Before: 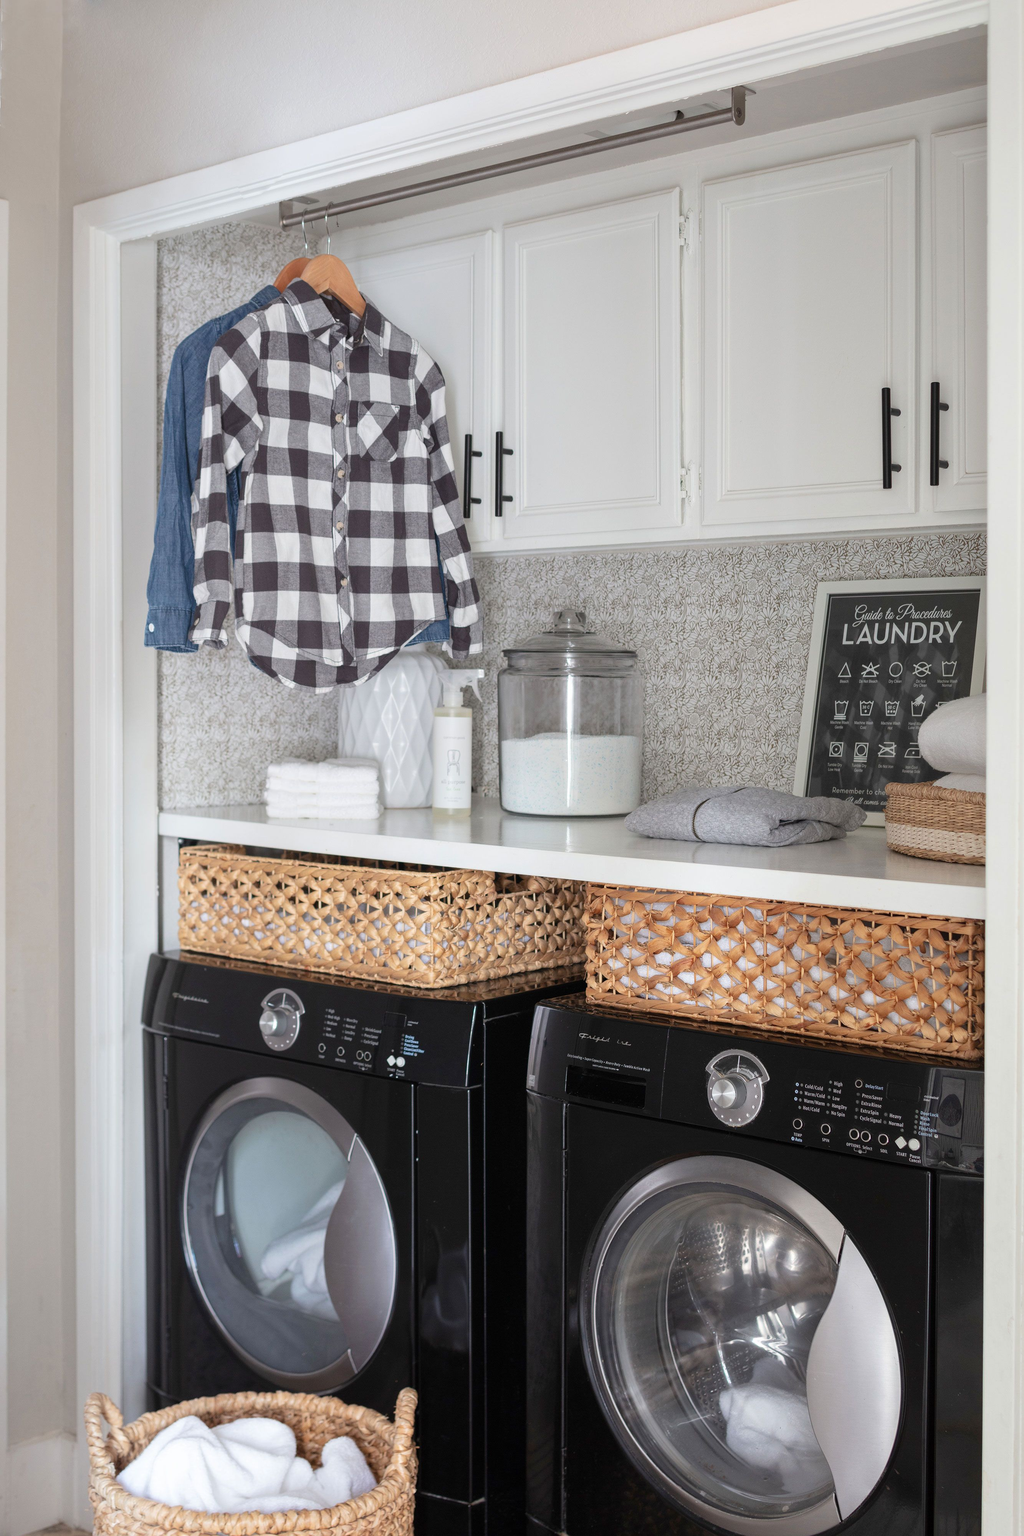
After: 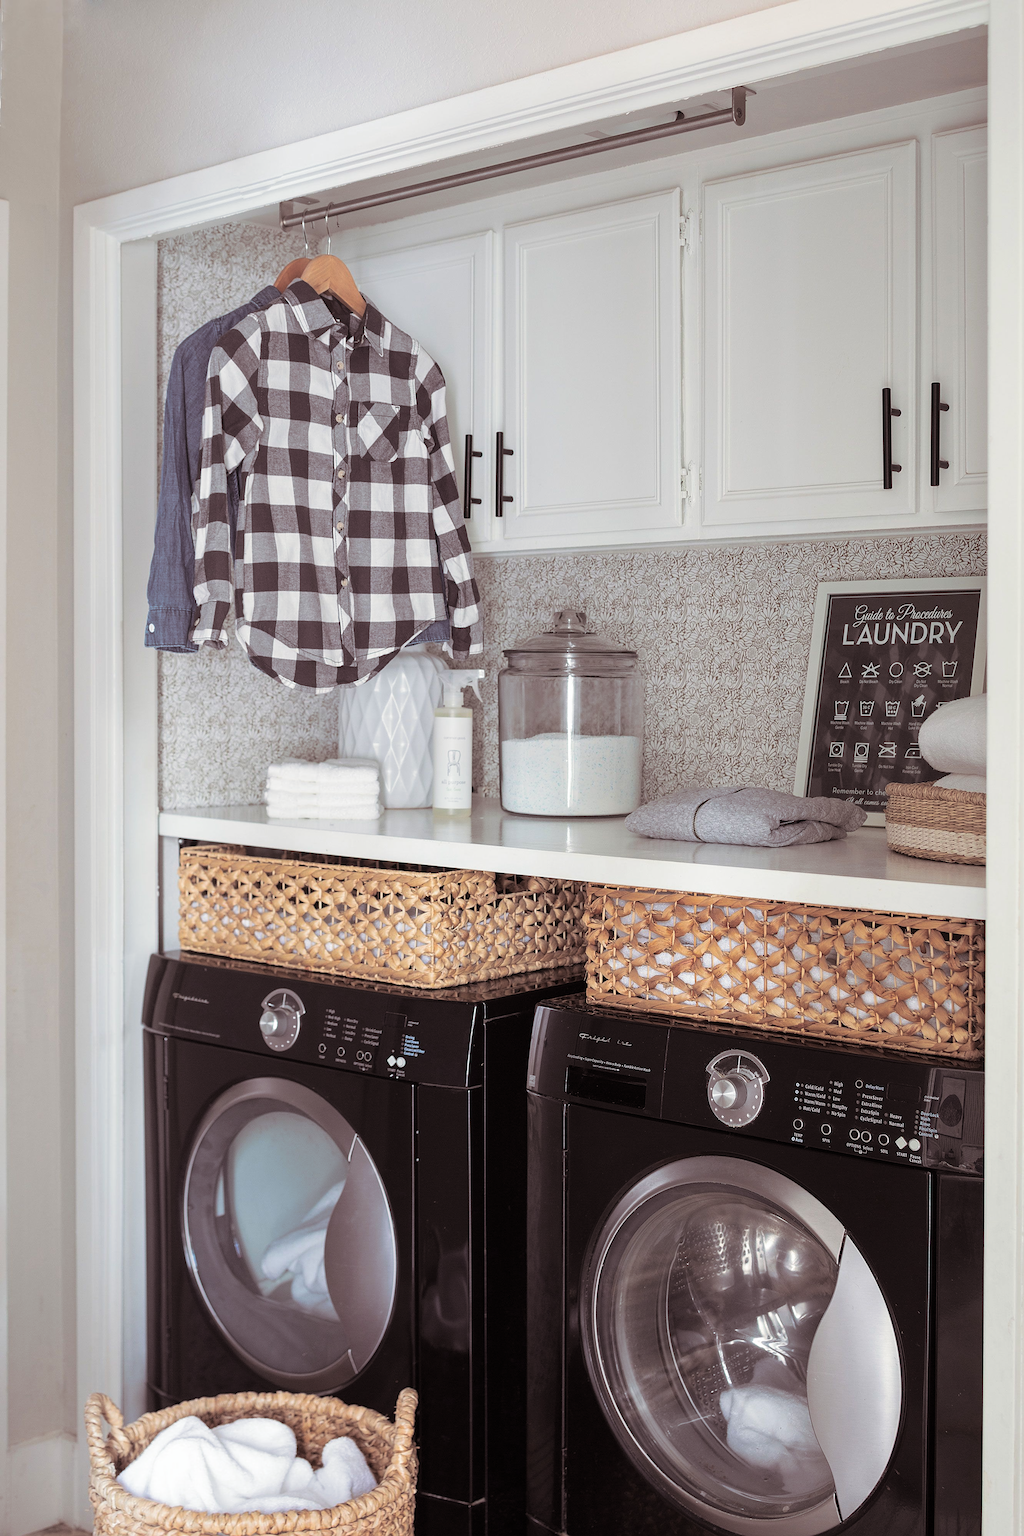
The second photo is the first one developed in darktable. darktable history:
sharpen: on, module defaults
split-toning: shadows › saturation 0.24, highlights › hue 54°, highlights › saturation 0.24
